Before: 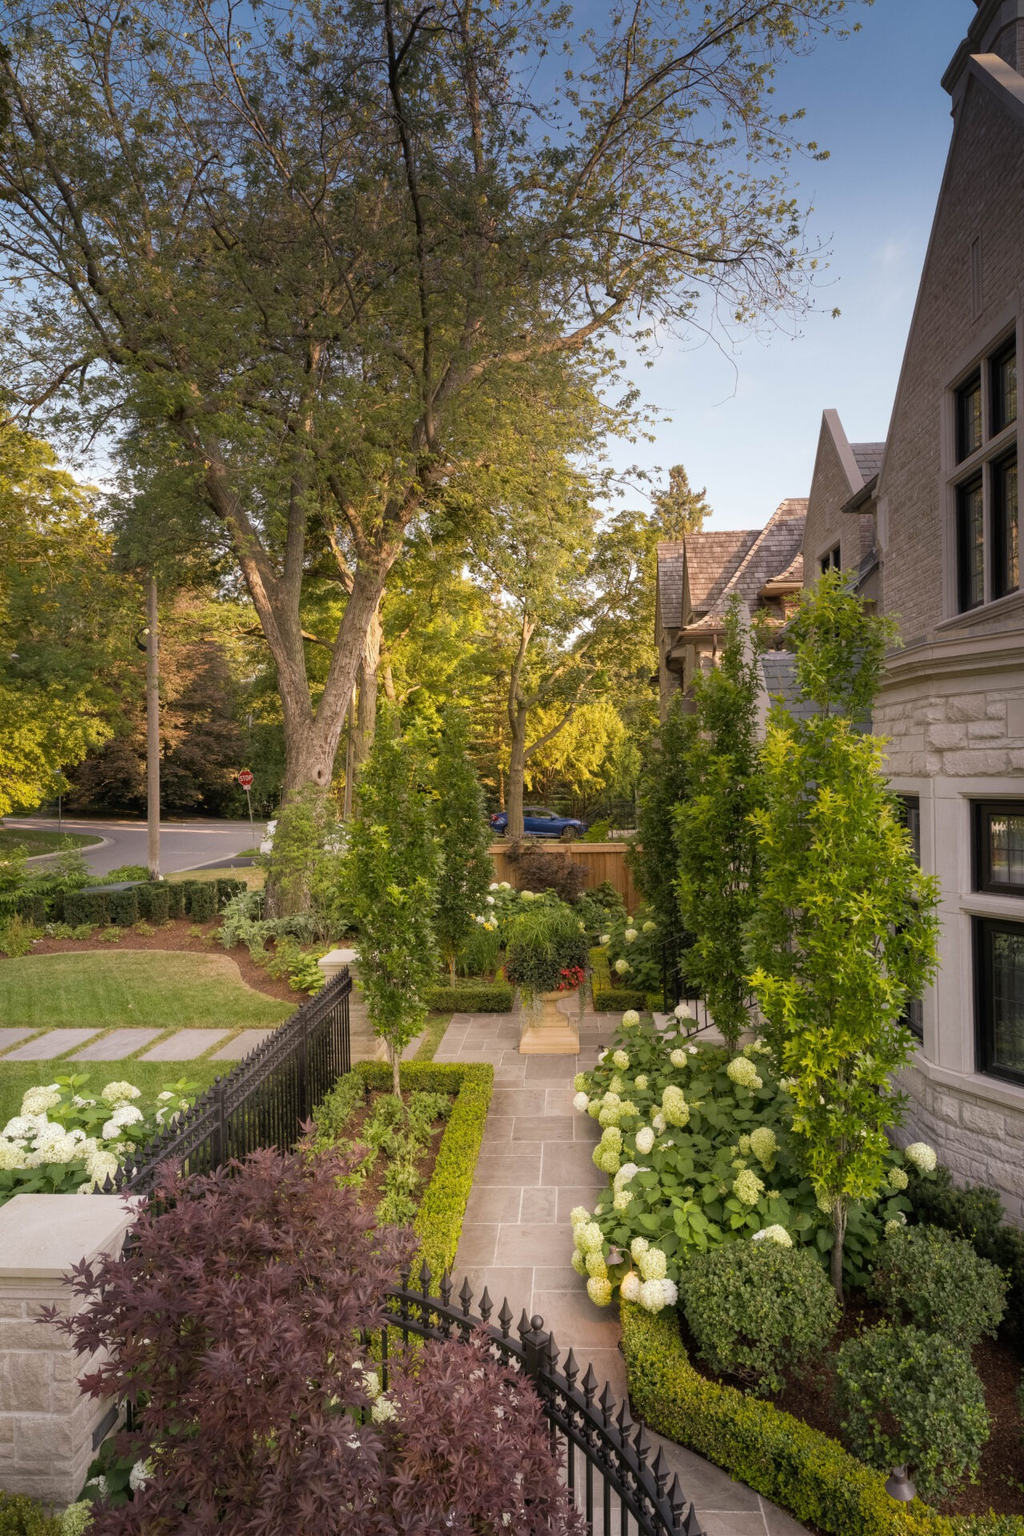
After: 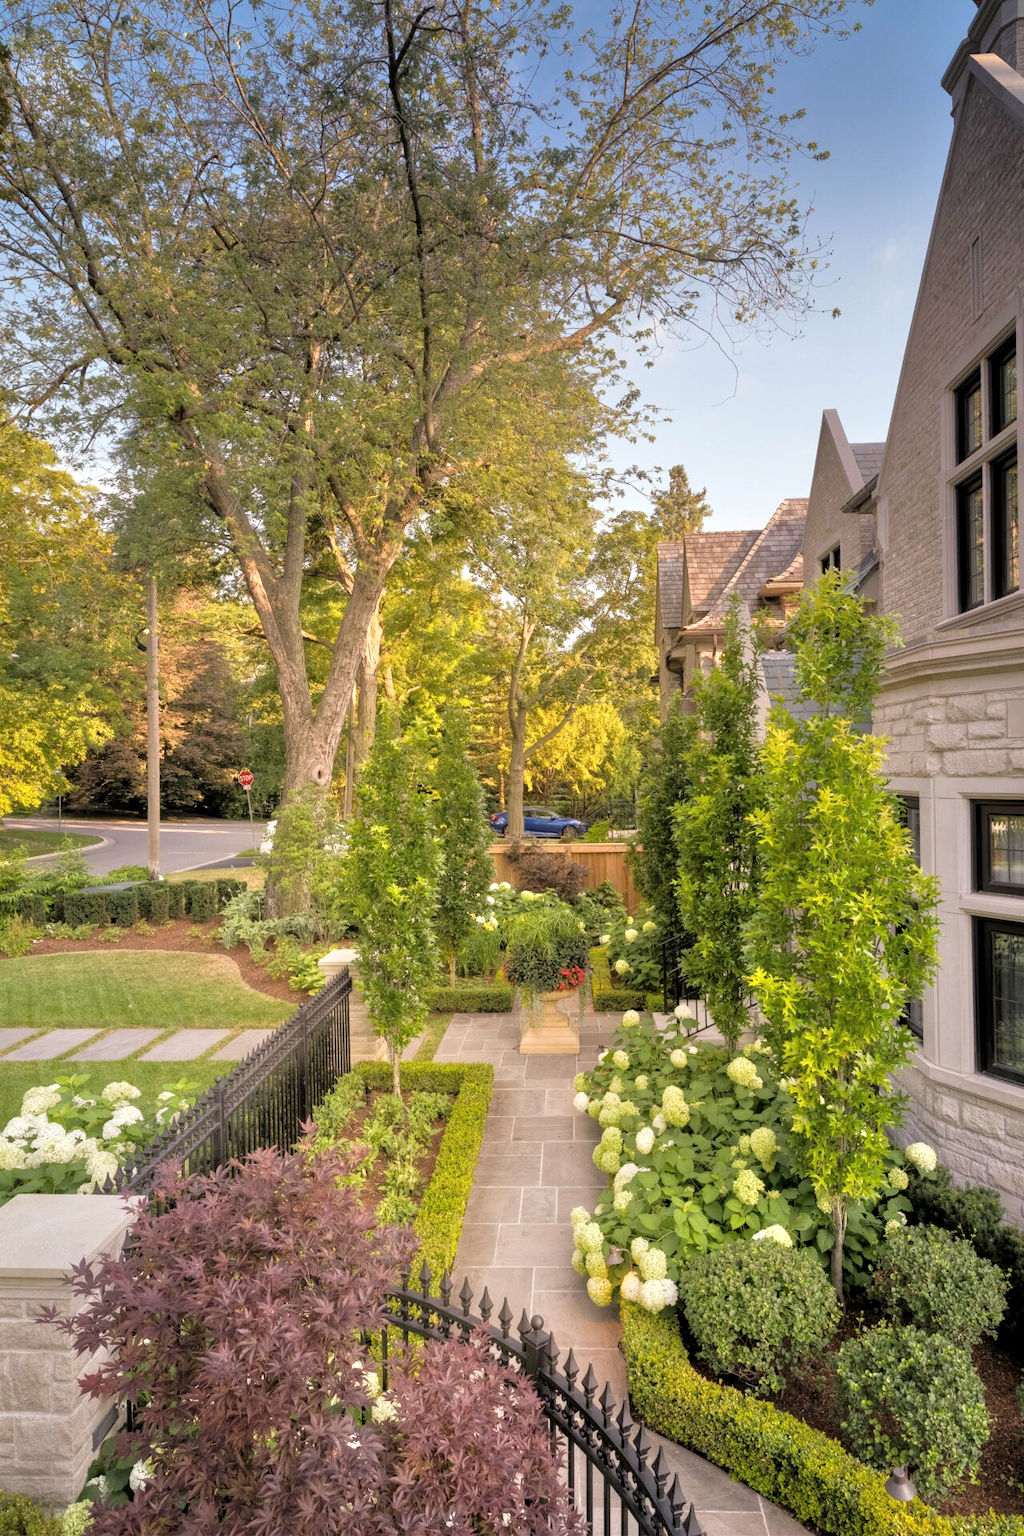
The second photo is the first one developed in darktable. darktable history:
tone equalizer: -7 EV 0.15 EV, -6 EV 0.6 EV, -5 EV 1.15 EV, -4 EV 1.33 EV, -3 EV 1.15 EV, -2 EV 0.6 EV, -1 EV 0.15 EV, mask exposure compensation -0.5 EV
levels: levels [0.026, 0.507, 0.987]
